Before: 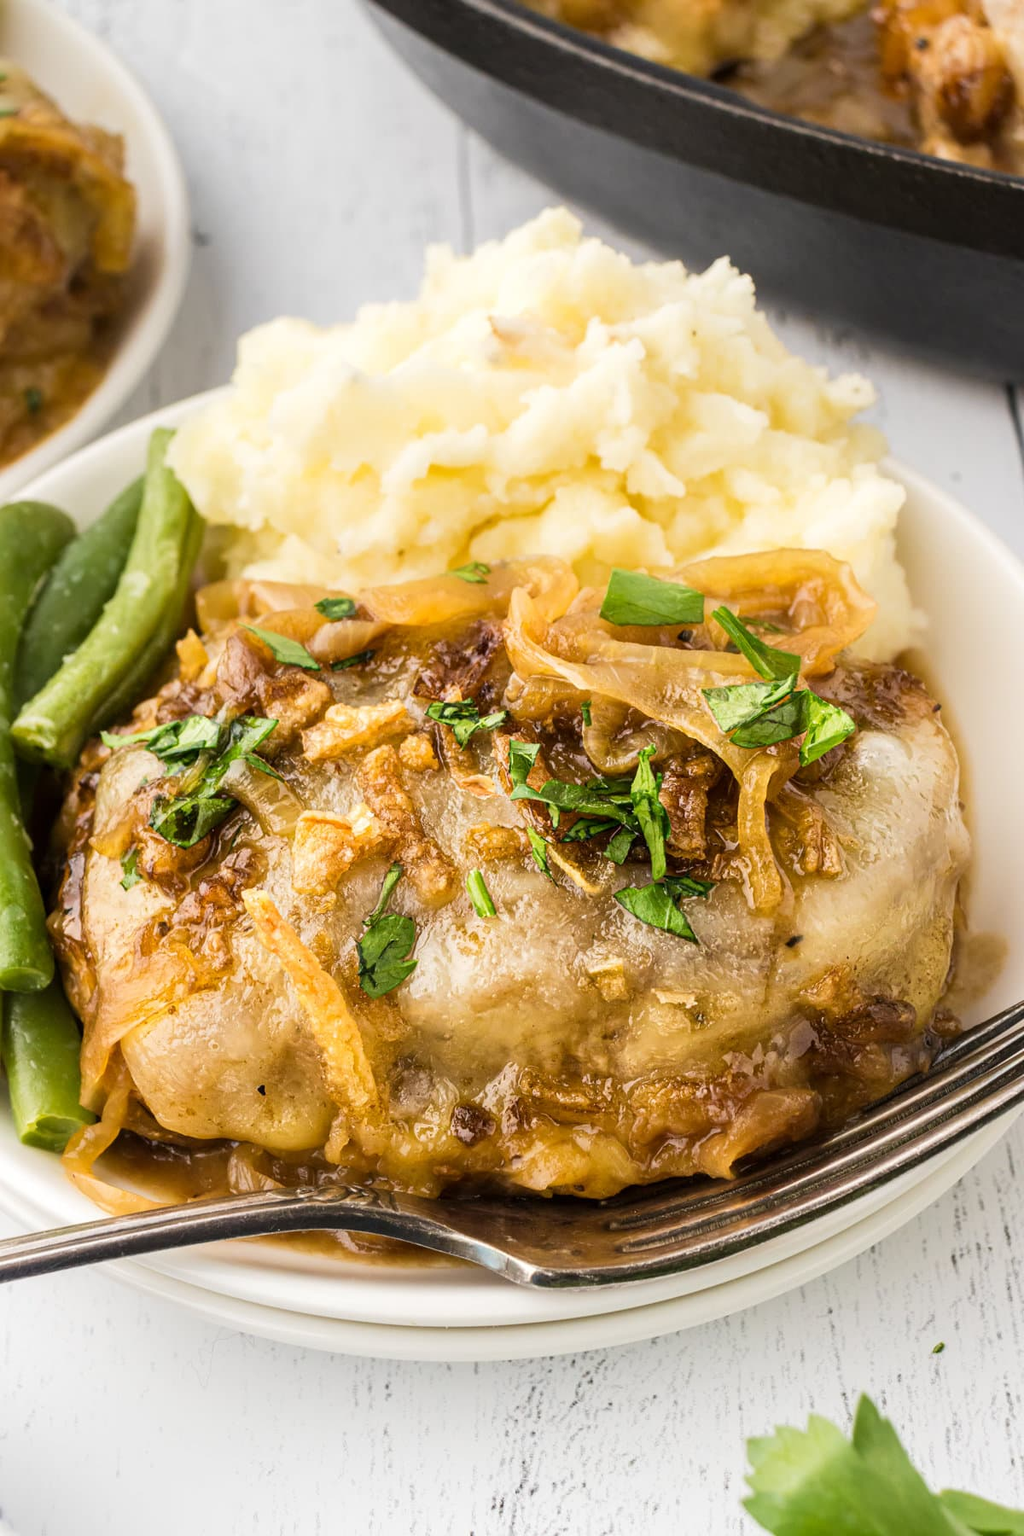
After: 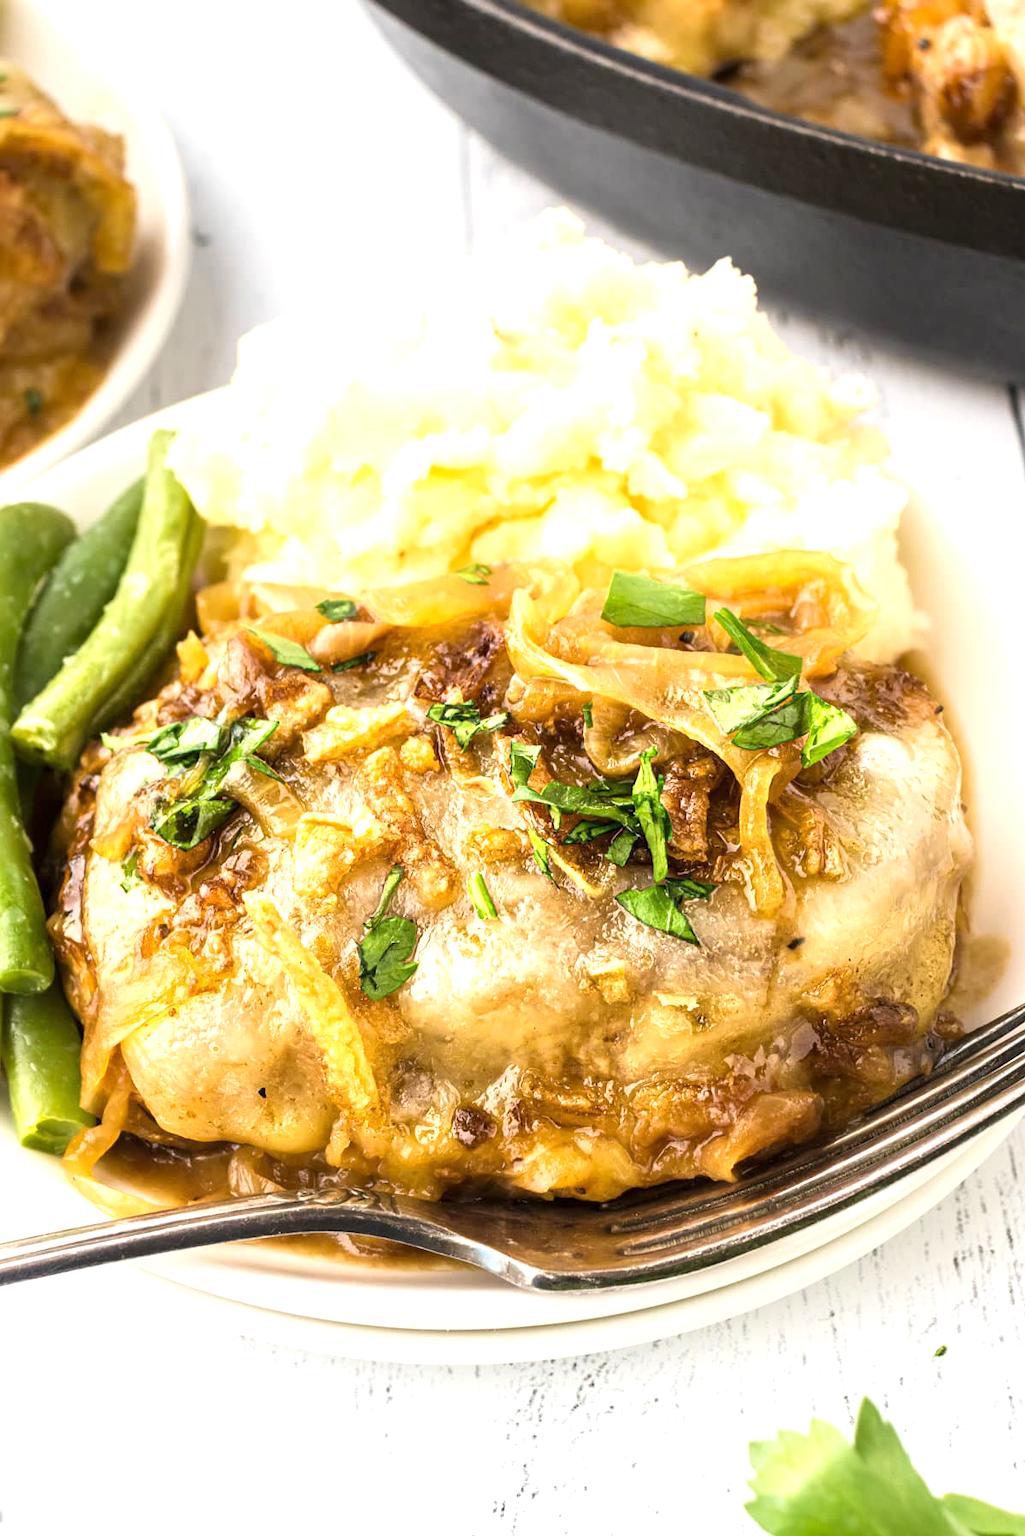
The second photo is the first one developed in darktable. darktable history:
crop: top 0.031%, bottom 0.146%
exposure: exposure 0.73 EV, compensate highlight preservation false
